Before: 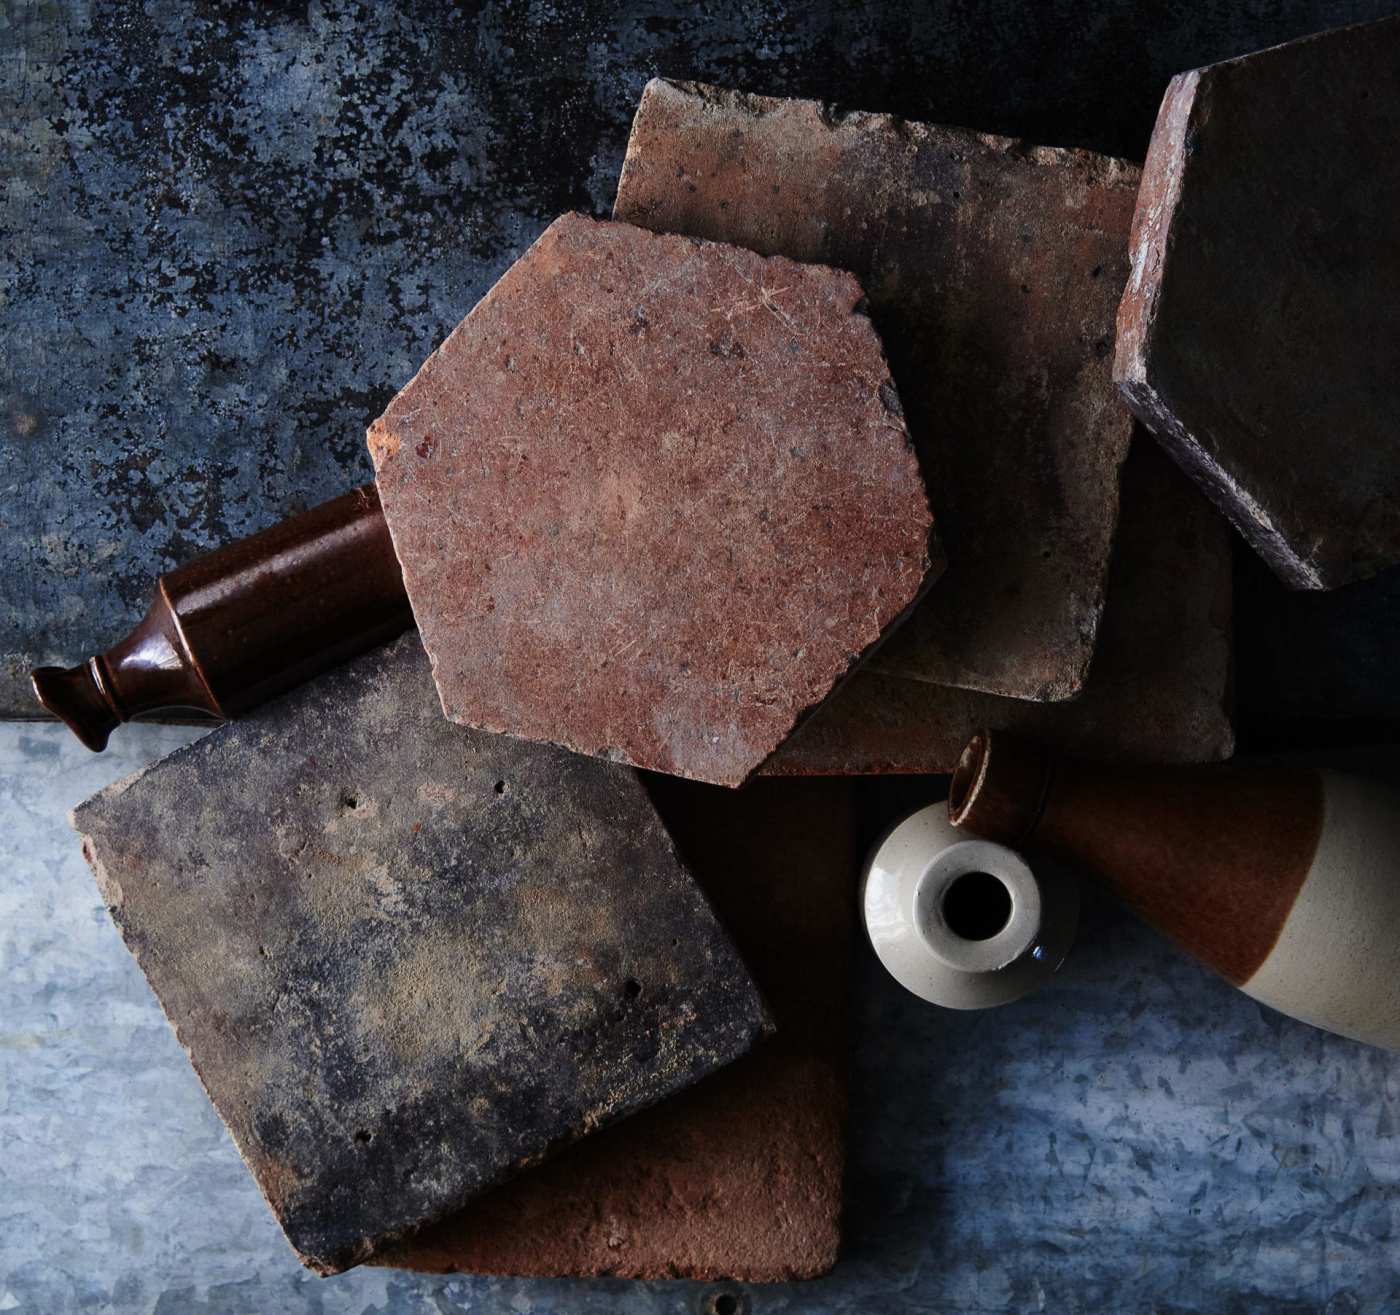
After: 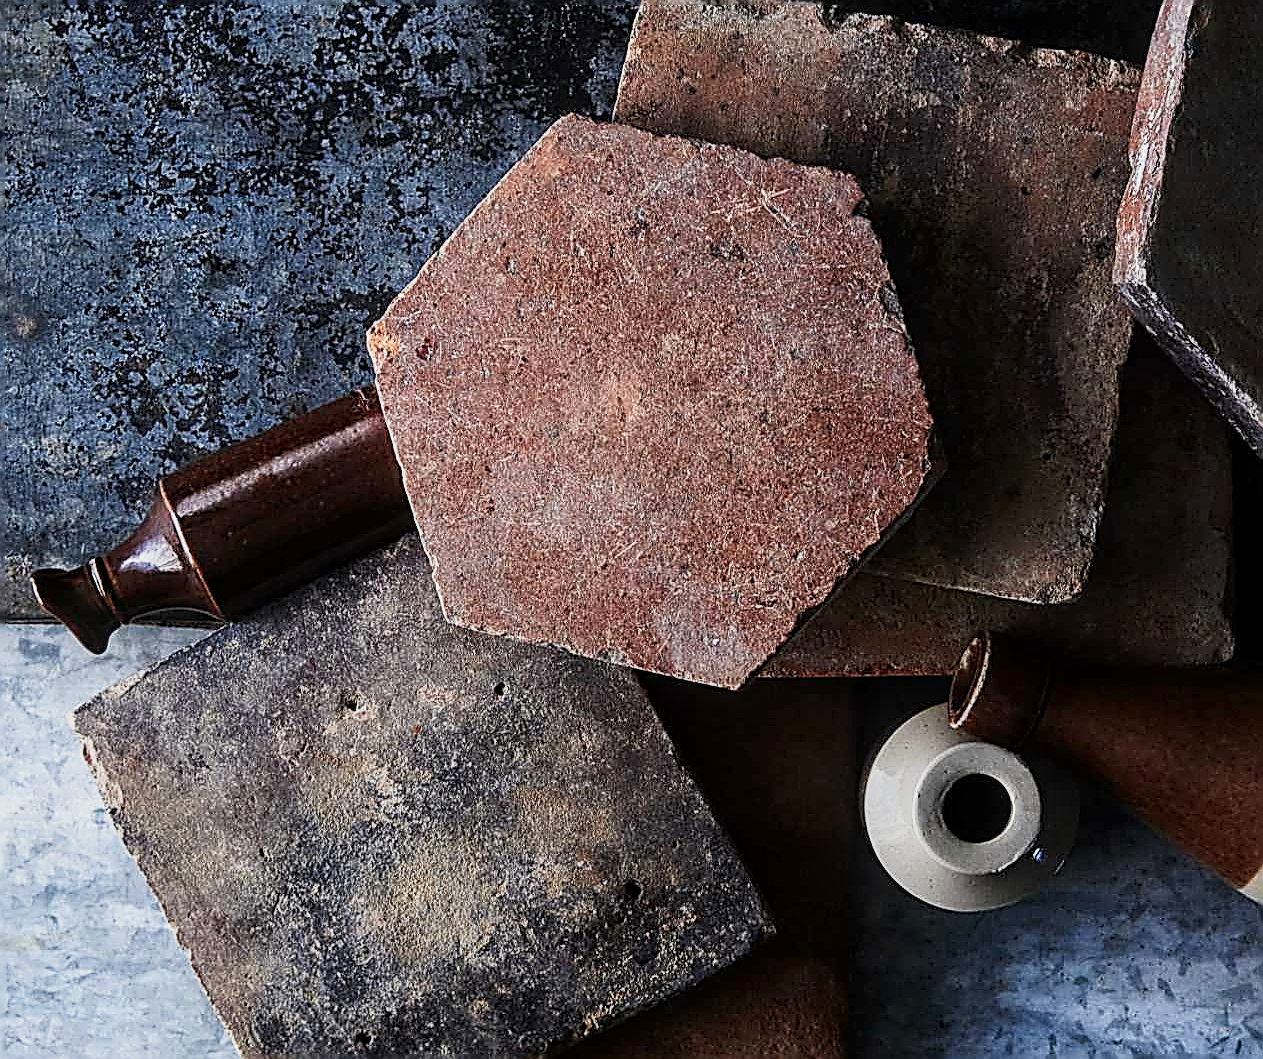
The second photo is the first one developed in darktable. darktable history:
local contrast: on, module defaults
base curve: curves: ch0 [(0, 0) (0.088, 0.125) (0.176, 0.251) (0.354, 0.501) (0.613, 0.749) (1, 0.877)], preserve colors none
sharpen: amount 1.861
crop: top 7.49%, right 9.717%, bottom 11.943%
